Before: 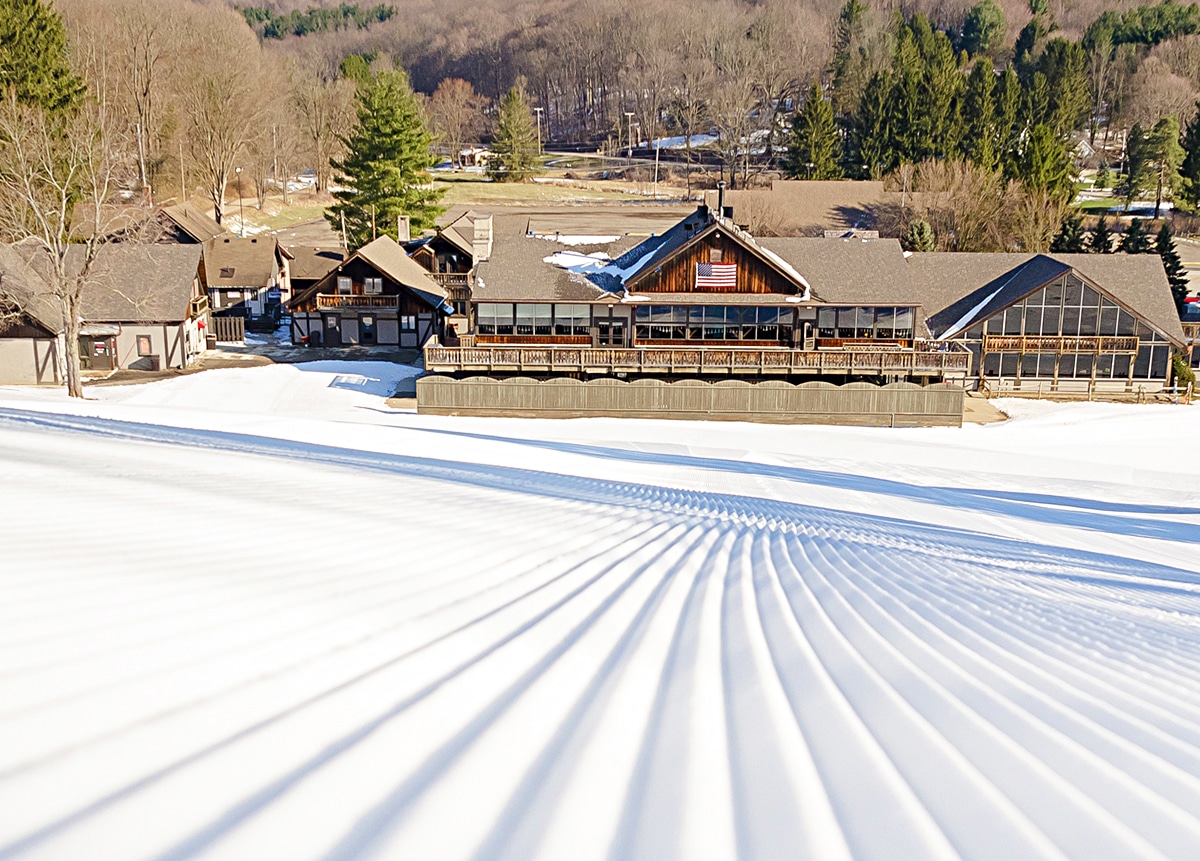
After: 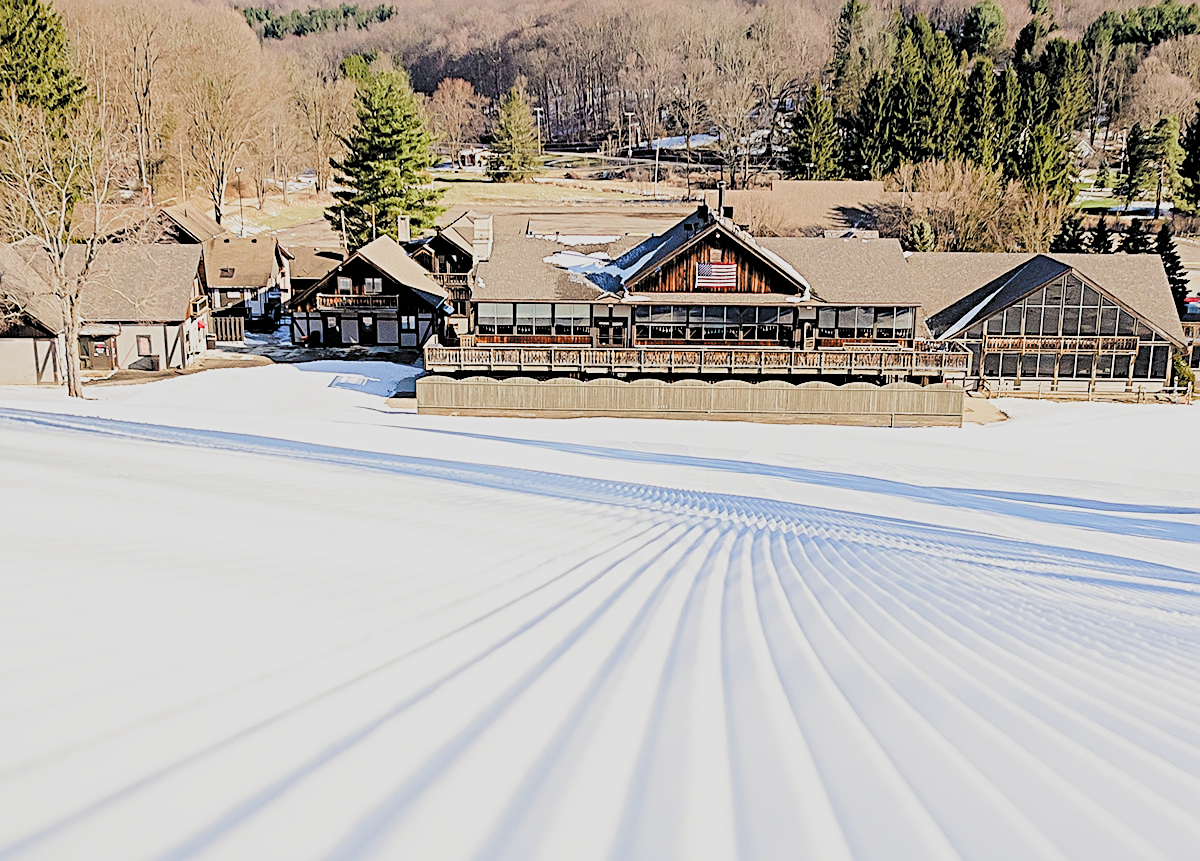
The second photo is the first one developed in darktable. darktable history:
exposure: black level correction 0.001, exposure 0.499 EV, compensate highlight preservation false
sharpen: on, module defaults
filmic rgb: black relative exposure -2.87 EV, white relative exposure 4.56 EV, hardness 1.75, contrast 1.243, color science v5 (2021), contrast in shadows safe, contrast in highlights safe
